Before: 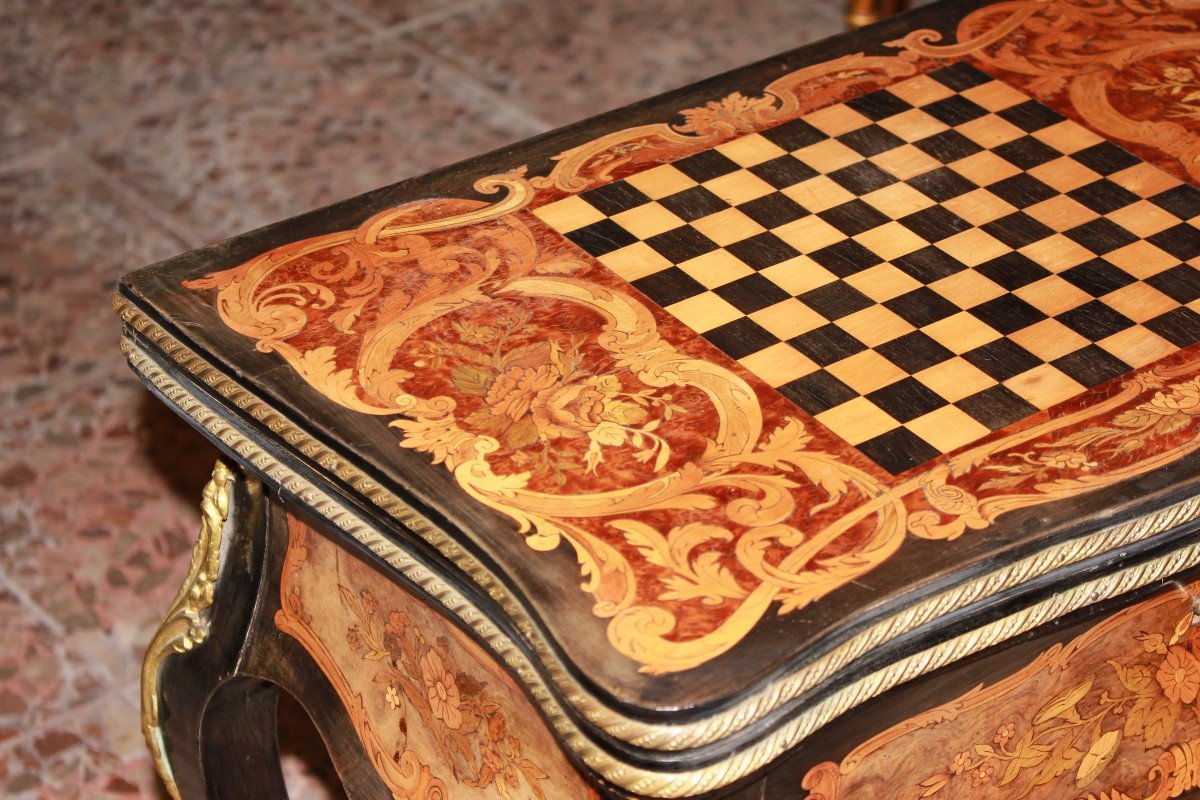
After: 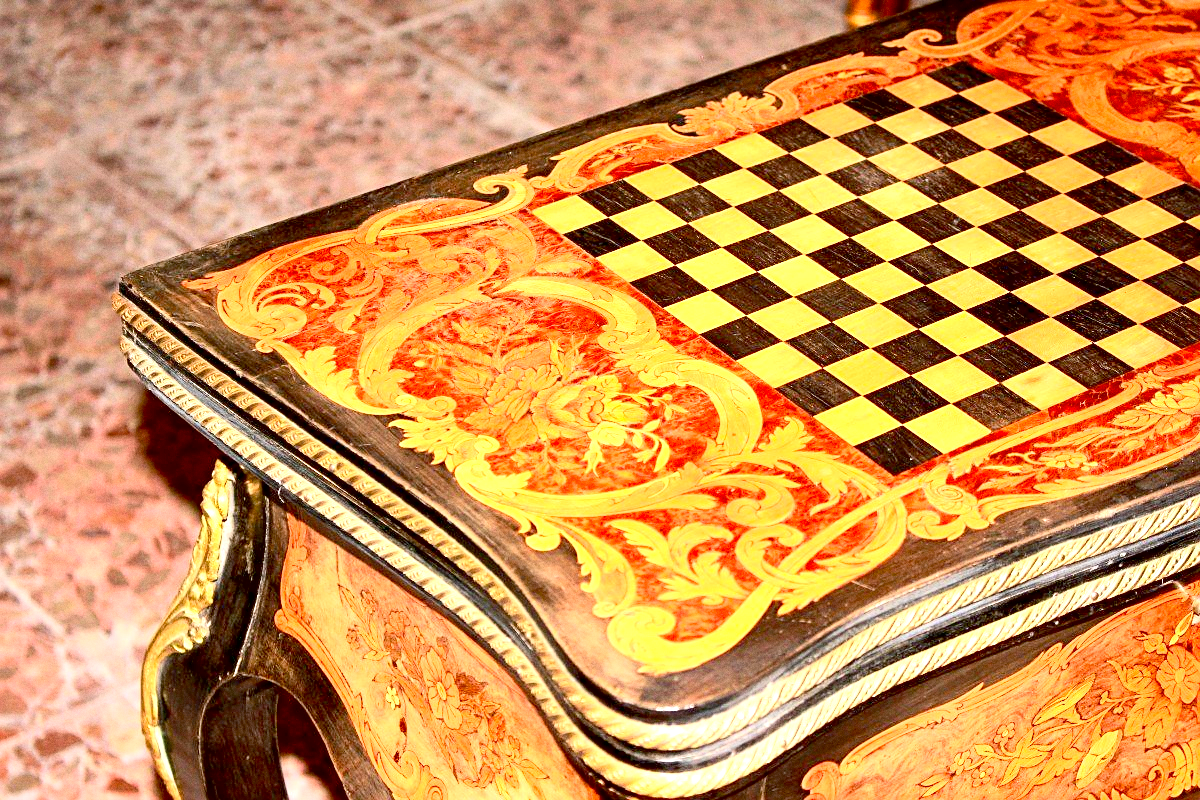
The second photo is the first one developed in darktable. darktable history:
grain: on, module defaults
contrast brightness saturation: contrast 0.2, brightness 0.16, saturation 0.22
exposure: black level correction 0.011, exposure 1.088 EV, compensate exposure bias true, compensate highlight preservation false
sharpen: on, module defaults
